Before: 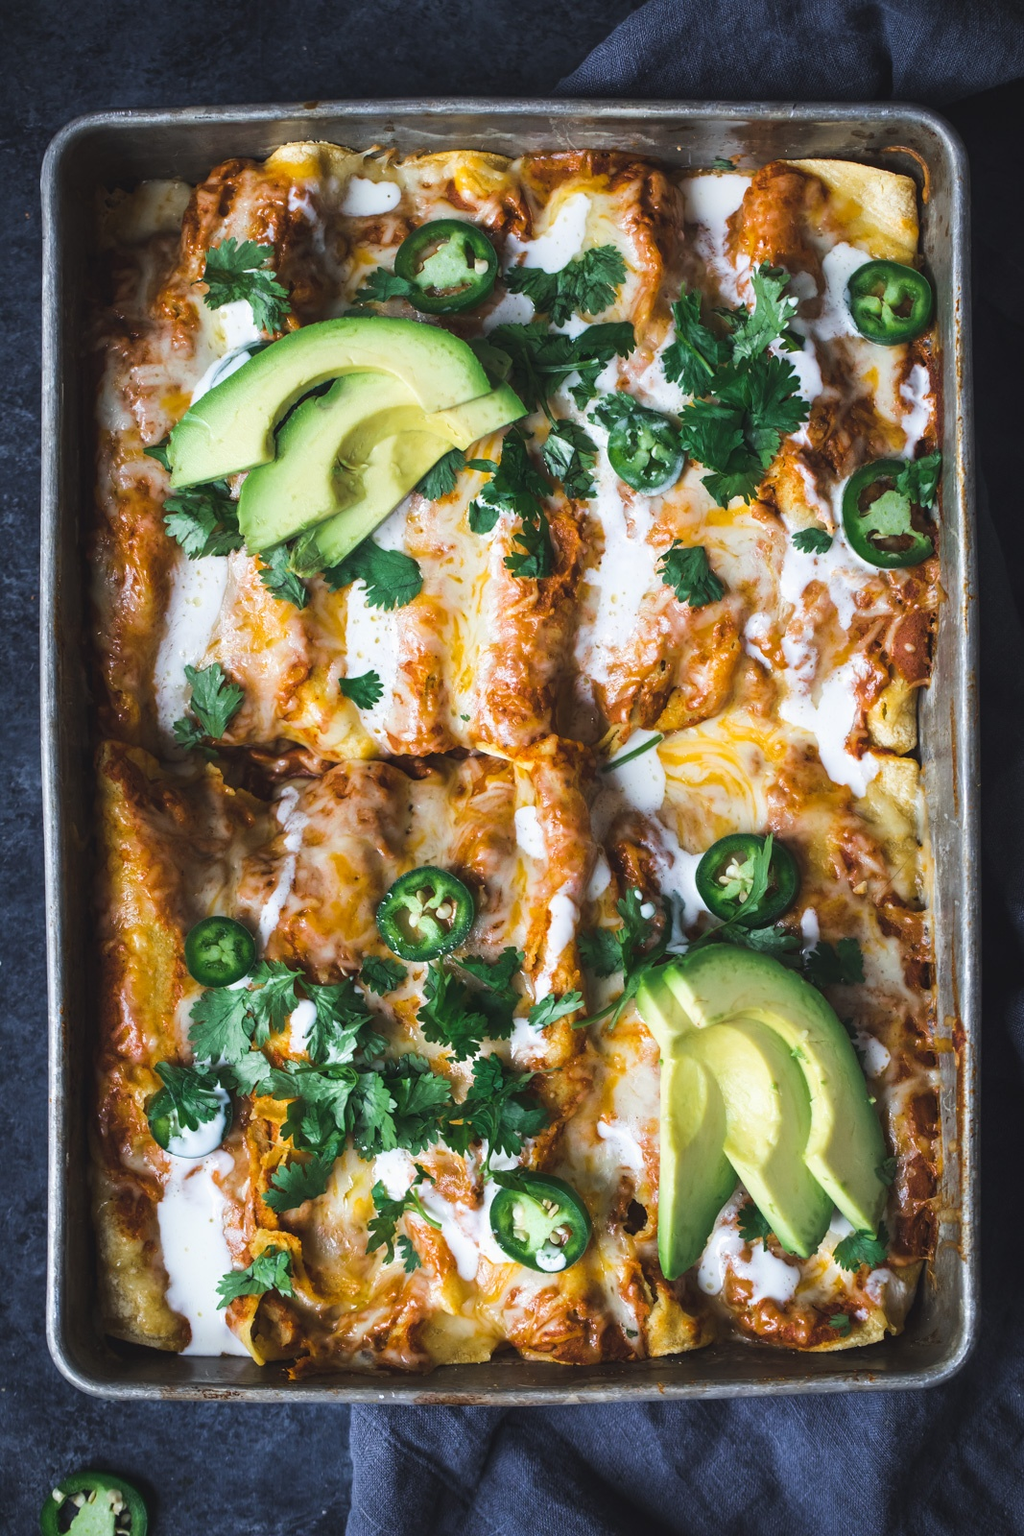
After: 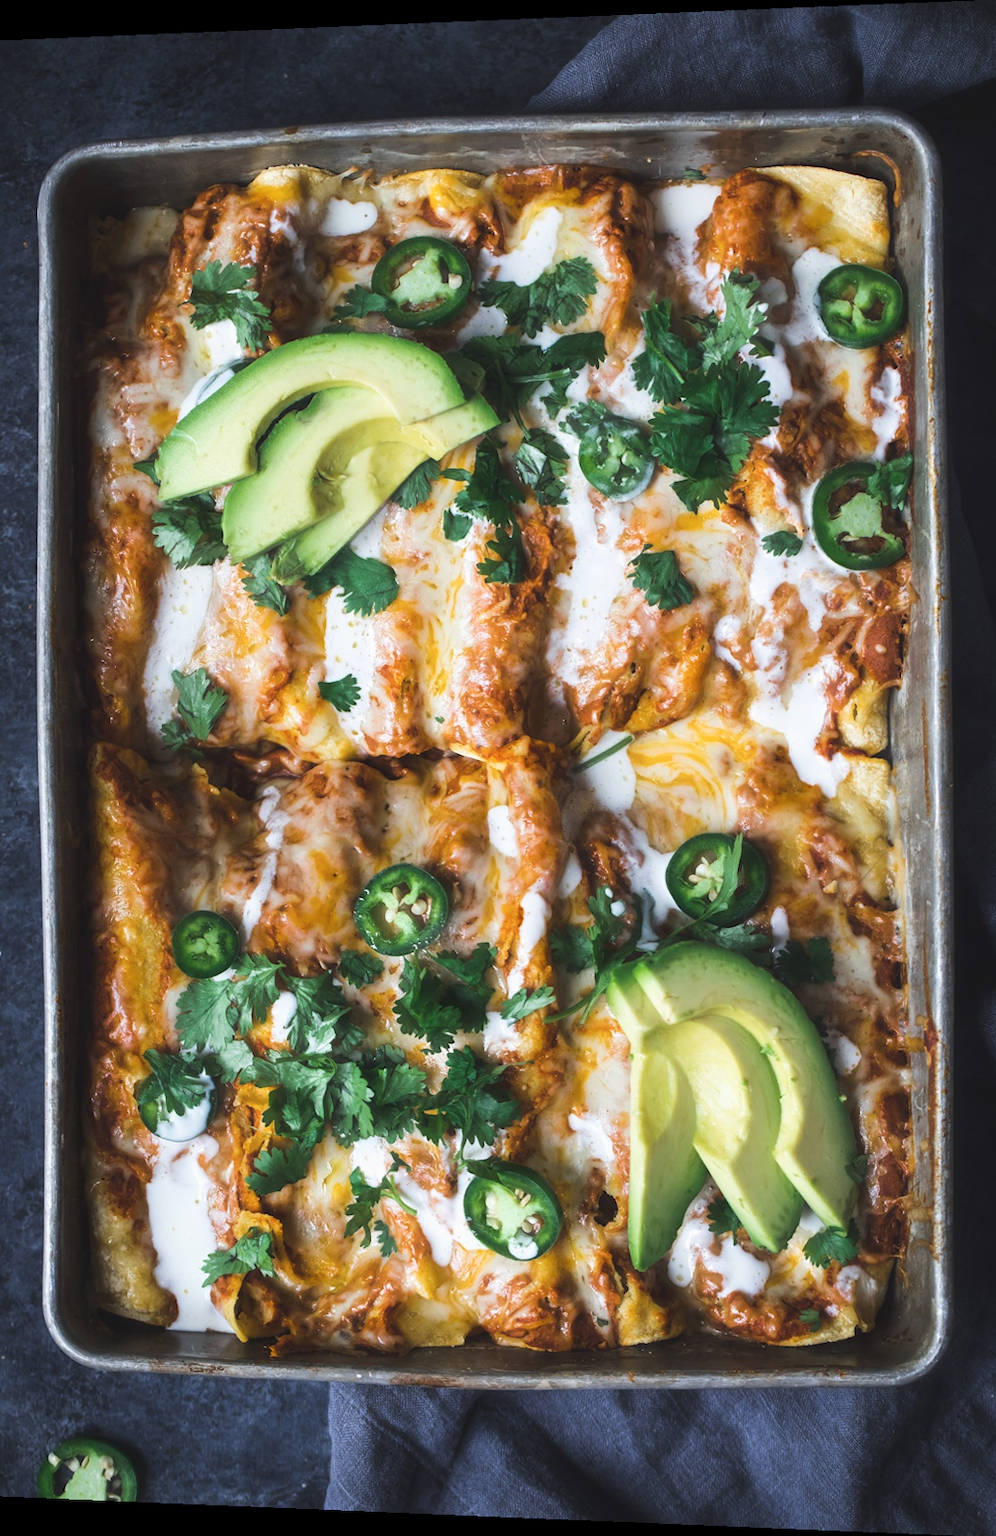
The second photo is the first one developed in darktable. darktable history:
rotate and perspective: lens shift (horizontal) -0.055, automatic cropping off
haze removal: strength -0.1, adaptive false
